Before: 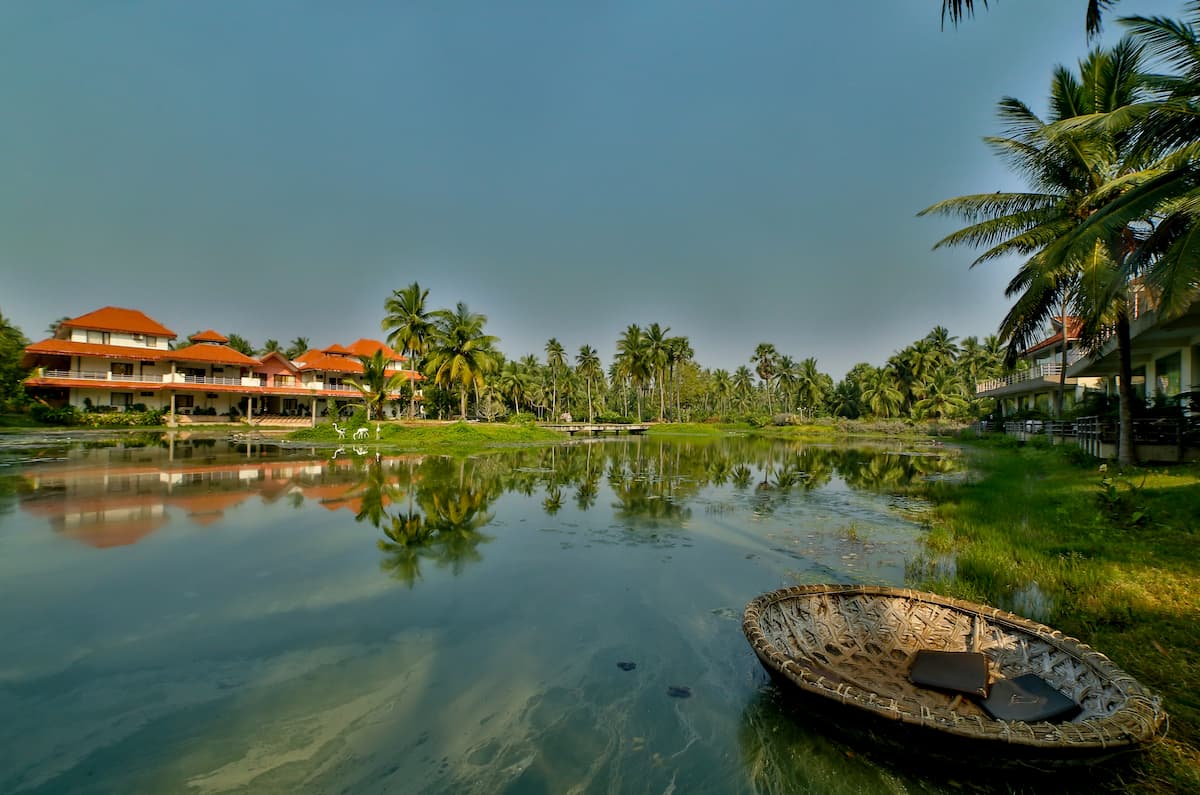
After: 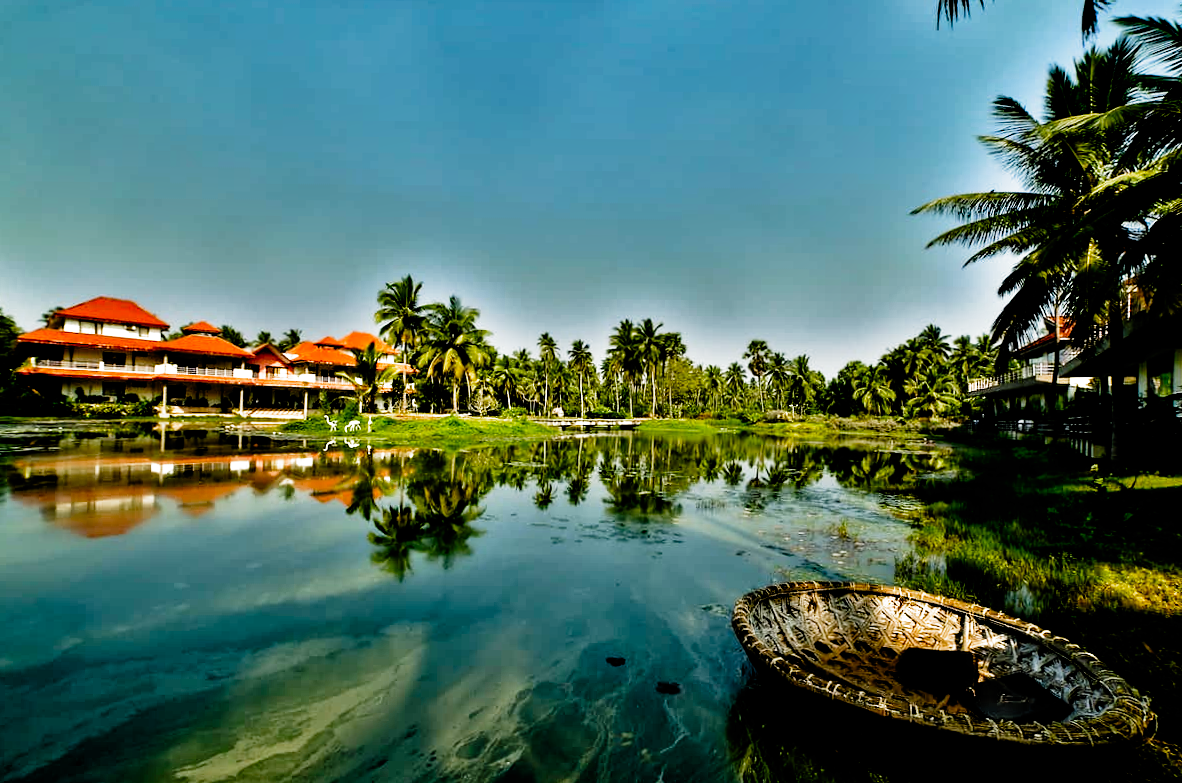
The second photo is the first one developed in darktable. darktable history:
crop and rotate: angle -0.575°
tone equalizer: -8 EV -1.12 EV, -7 EV -1.04 EV, -6 EV -0.862 EV, -5 EV -0.545 EV, -3 EV 0.549 EV, -2 EV 0.862 EV, -1 EV 0.992 EV, +0 EV 1.05 EV, edges refinement/feathering 500, mask exposure compensation -1.57 EV, preserve details no
contrast brightness saturation: contrast 0.089, saturation 0.275
shadows and highlights: shadows 21.02, highlights -81.51, soften with gaussian
filmic rgb: black relative exposure -3.68 EV, white relative exposure 2.77 EV, dynamic range scaling -5.53%, hardness 3.03, preserve chrominance no, color science v5 (2021)
